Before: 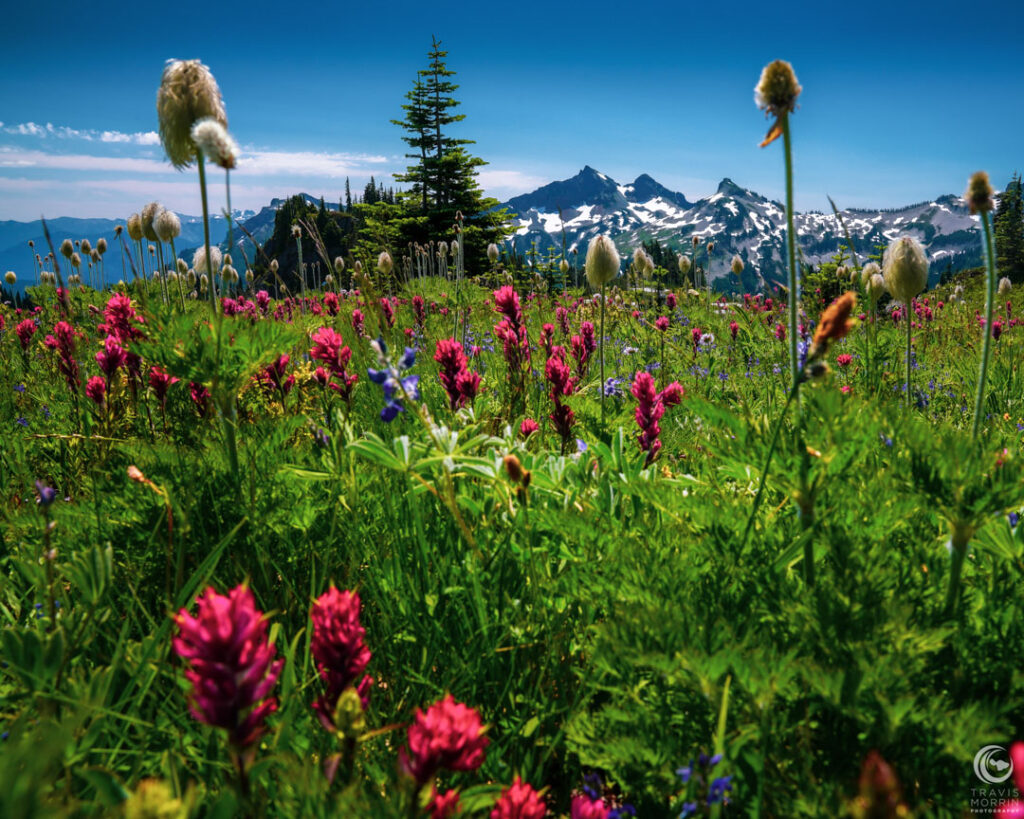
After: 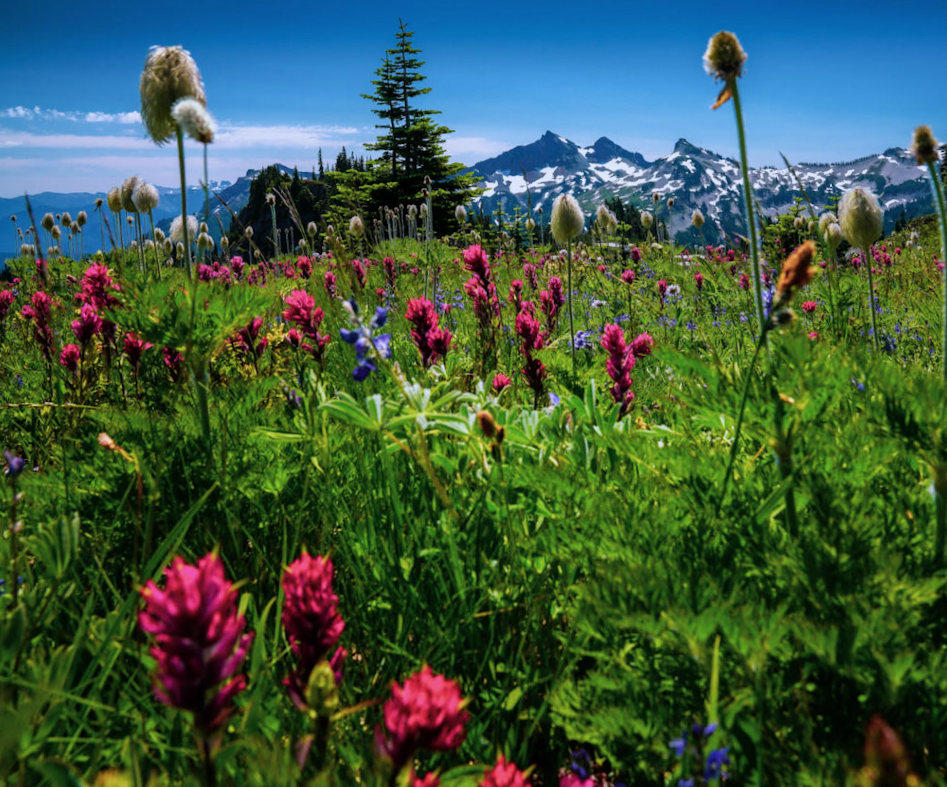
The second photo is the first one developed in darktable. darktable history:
rotate and perspective: rotation -1.68°, lens shift (vertical) -0.146, crop left 0.049, crop right 0.912, crop top 0.032, crop bottom 0.96
white balance: red 0.954, blue 1.079
filmic rgb: black relative exposure -11.35 EV, white relative exposure 3.22 EV, hardness 6.76, color science v6 (2022)
